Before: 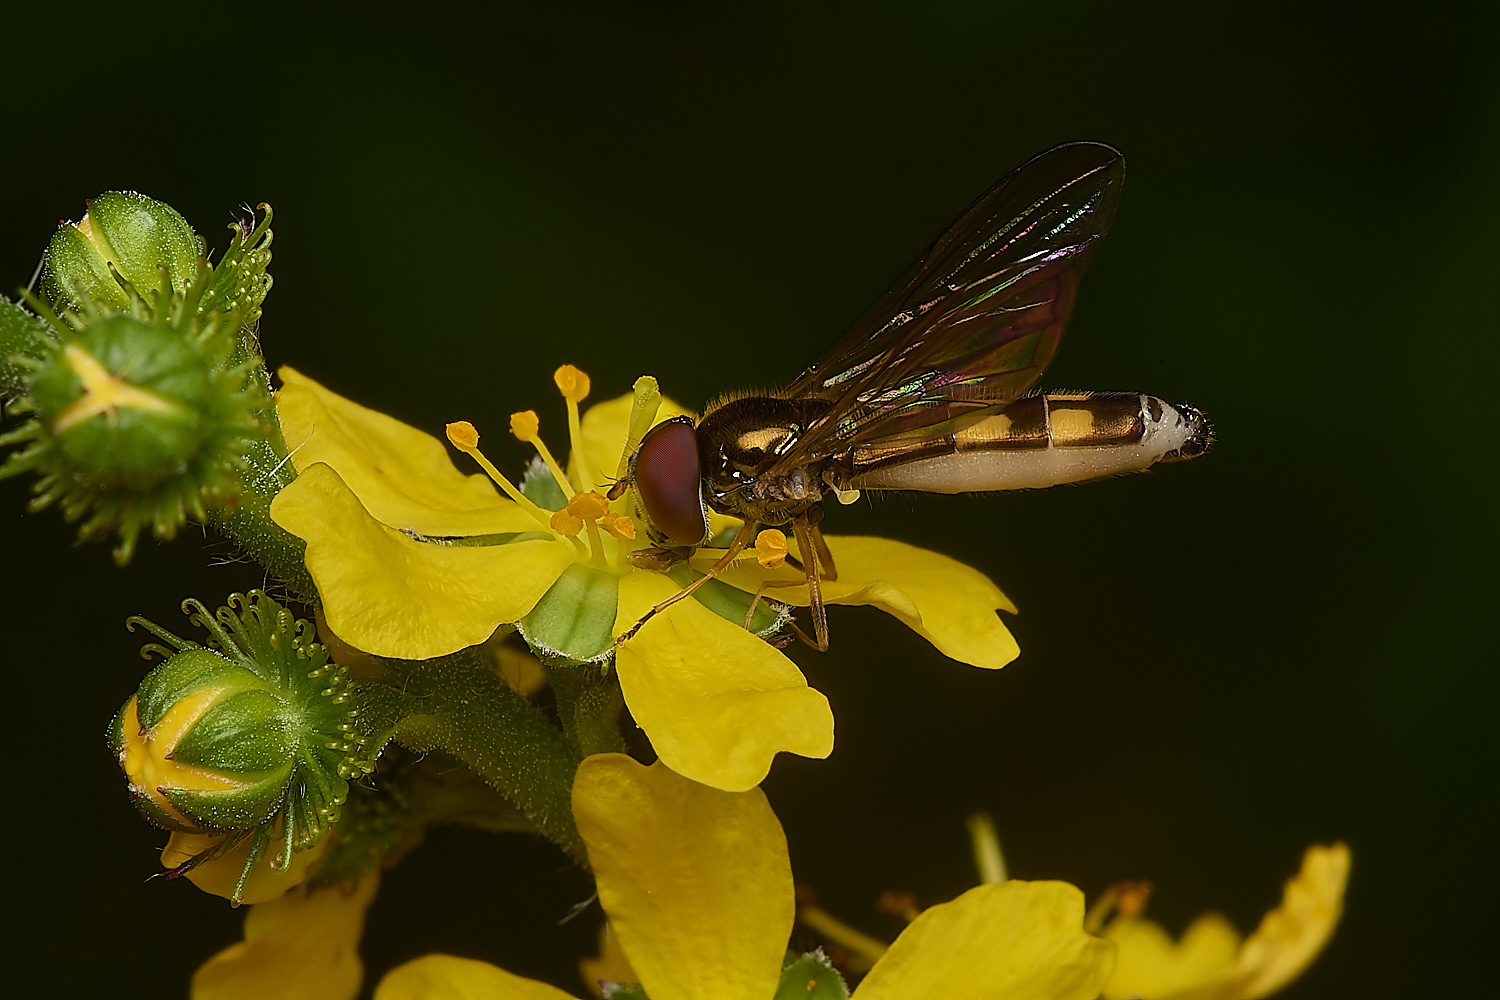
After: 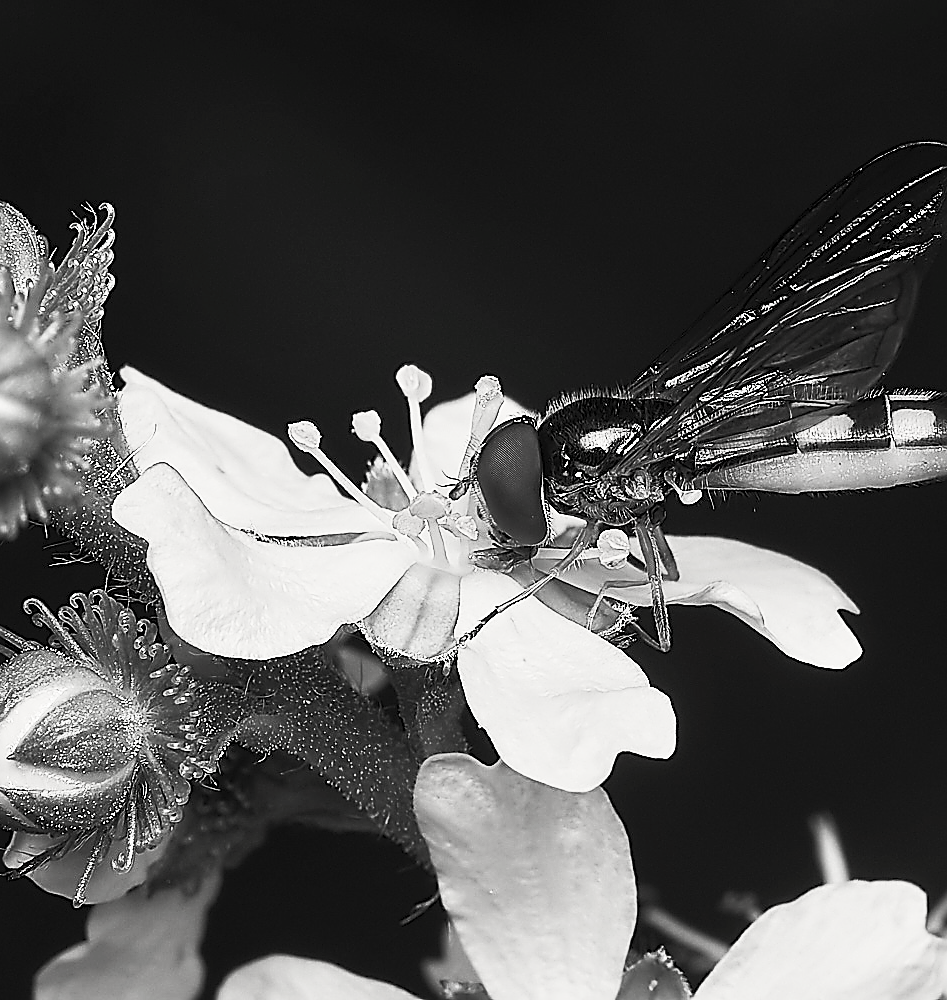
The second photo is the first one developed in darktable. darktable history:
contrast brightness saturation: contrast 0.527, brightness 0.473, saturation -0.989
crop: left 10.546%, right 26.316%
sharpen: radius 1.703, amount 1.289
